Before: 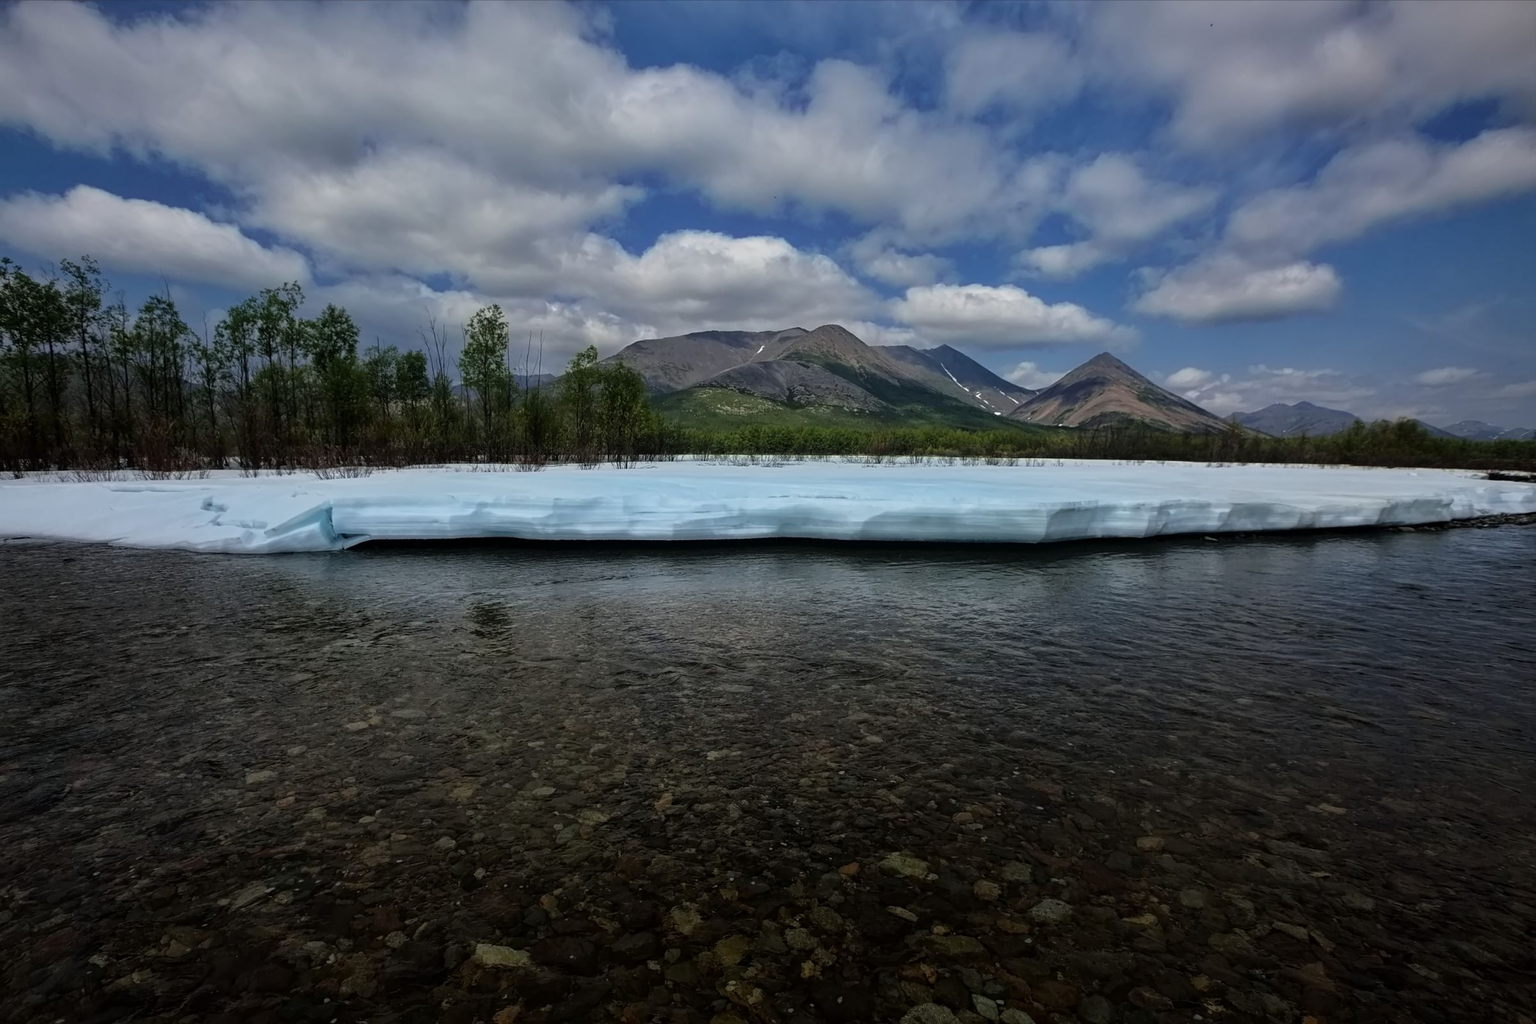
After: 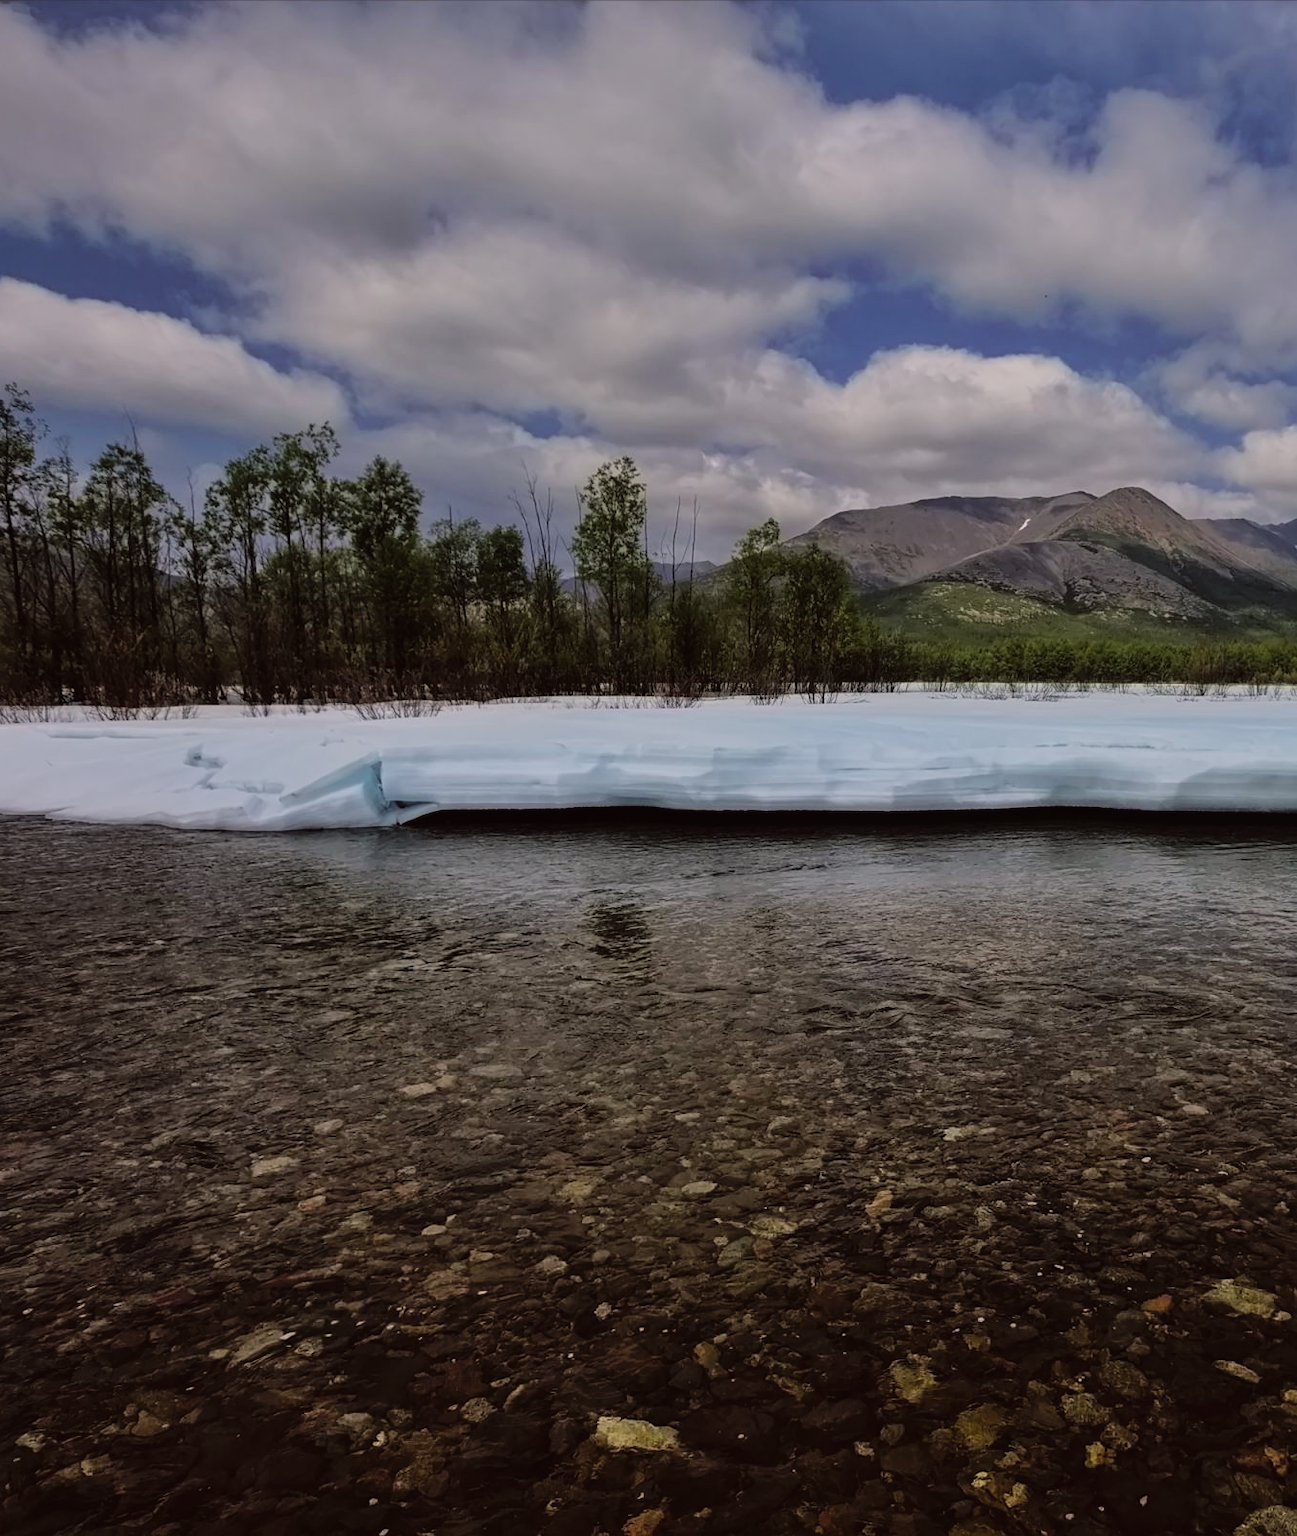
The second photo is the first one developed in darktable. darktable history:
shadows and highlights: low approximation 0.01, soften with gaussian
crop: left 5.114%, right 38.589%
color balance: lift [1.005, 1.002, 0.998, 0.998], gamma [1, 1.021, 1.02, 0.979], gain [0.923, 1.066, 1.056, 0.934]
white balance: red 1.05, blue 1.072
filmic rgb: hardness 4.17
